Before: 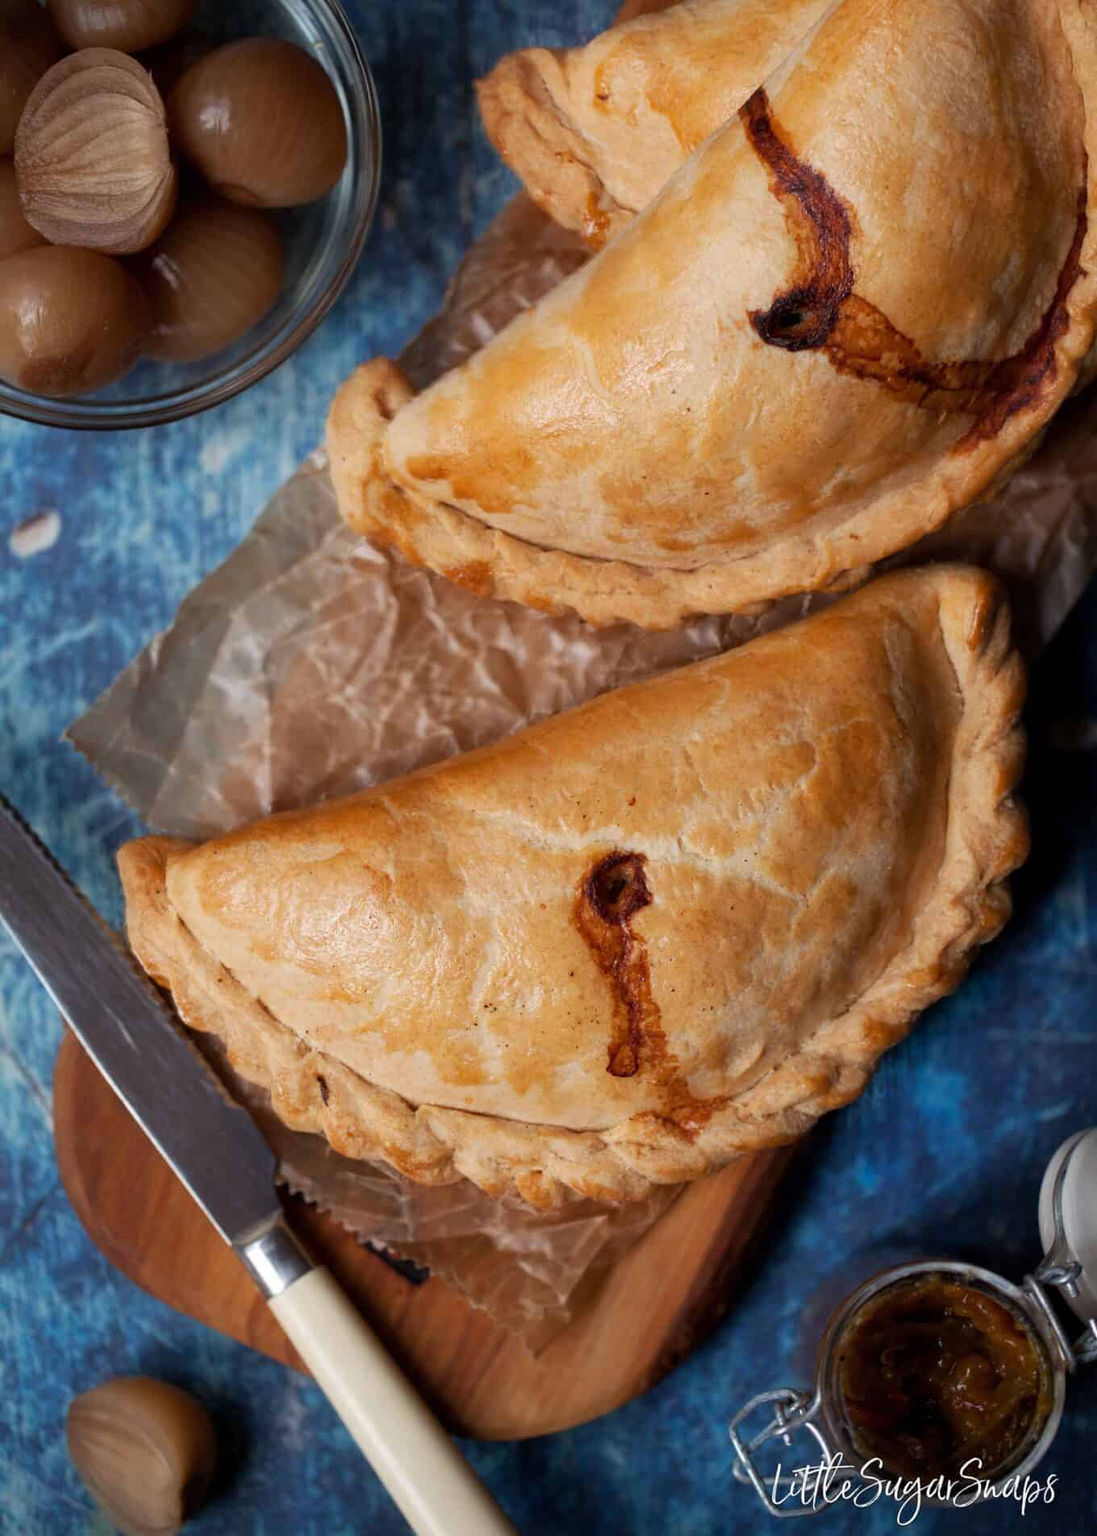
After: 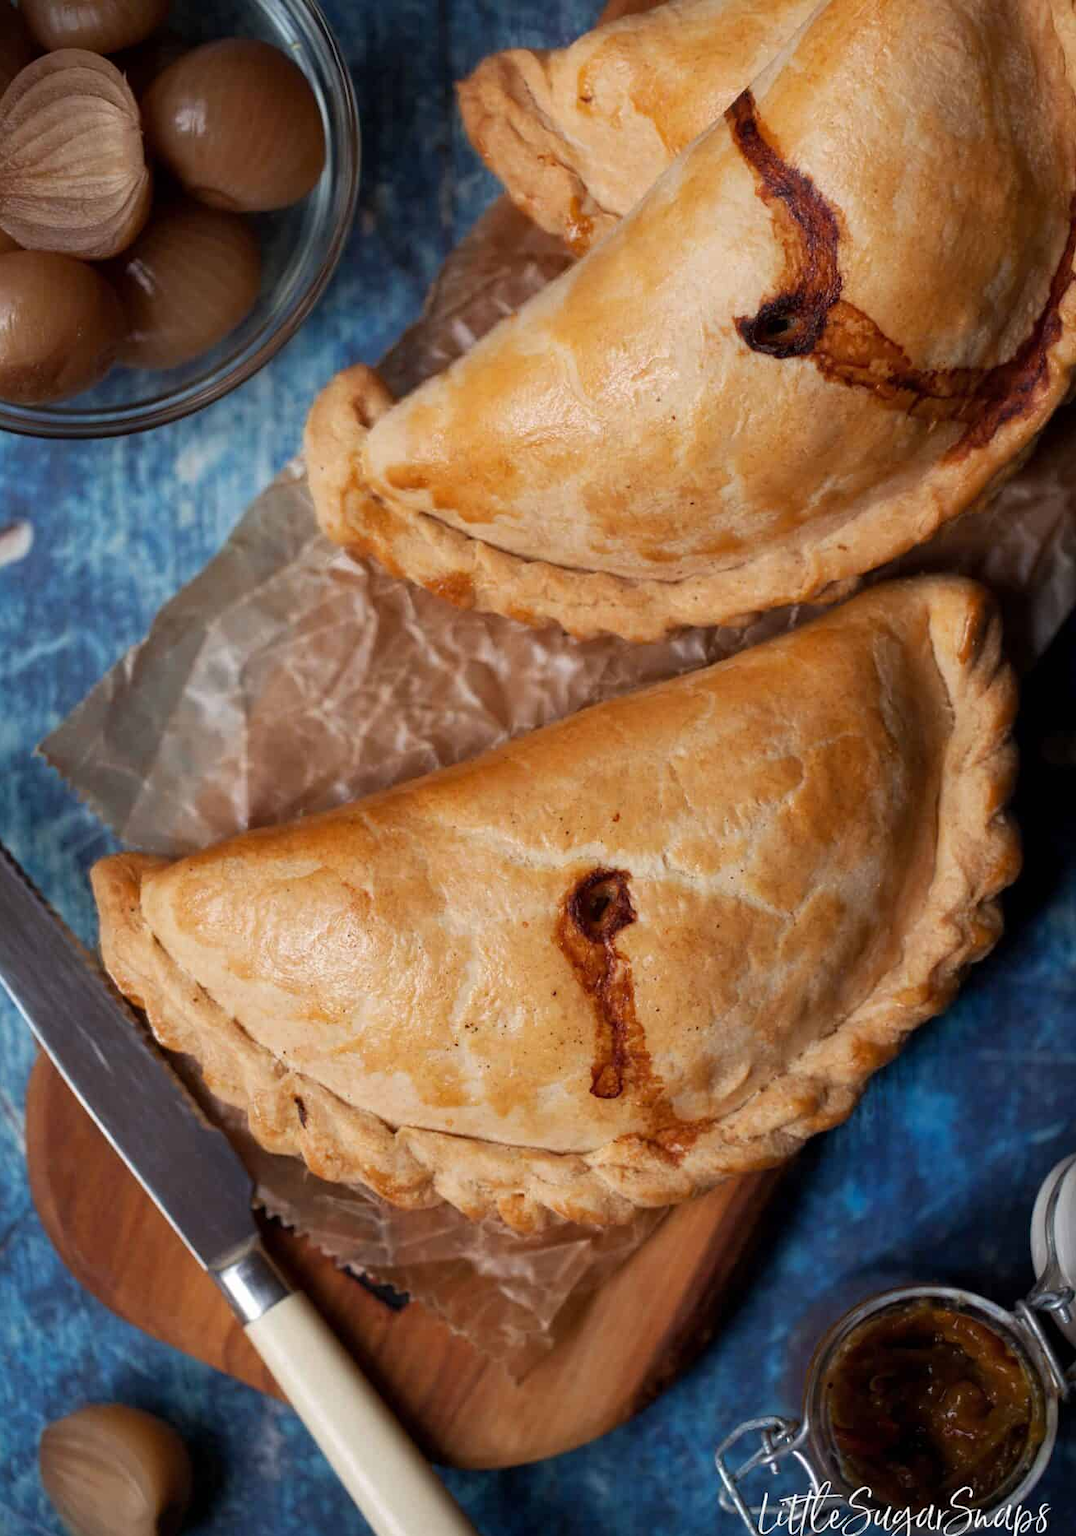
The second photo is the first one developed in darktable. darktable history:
crop and rotate: left 2.634%, right 1.136%, bottom 1.911%
